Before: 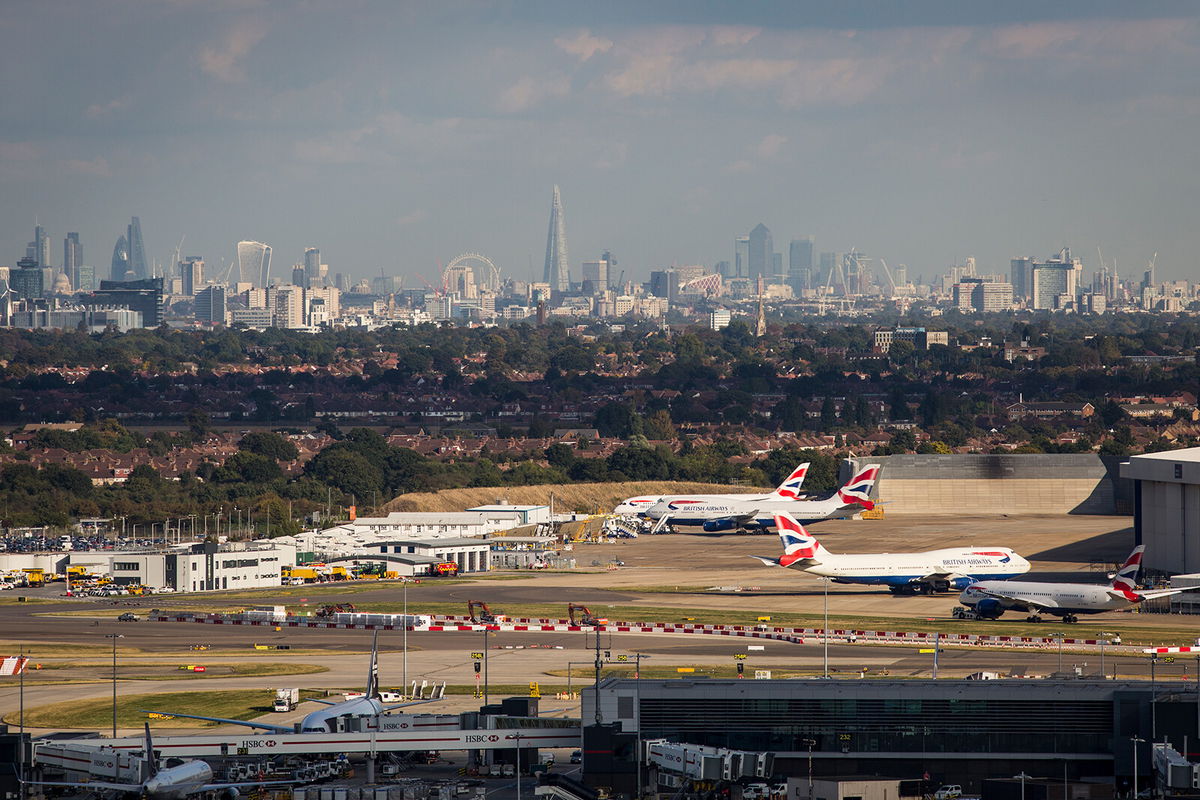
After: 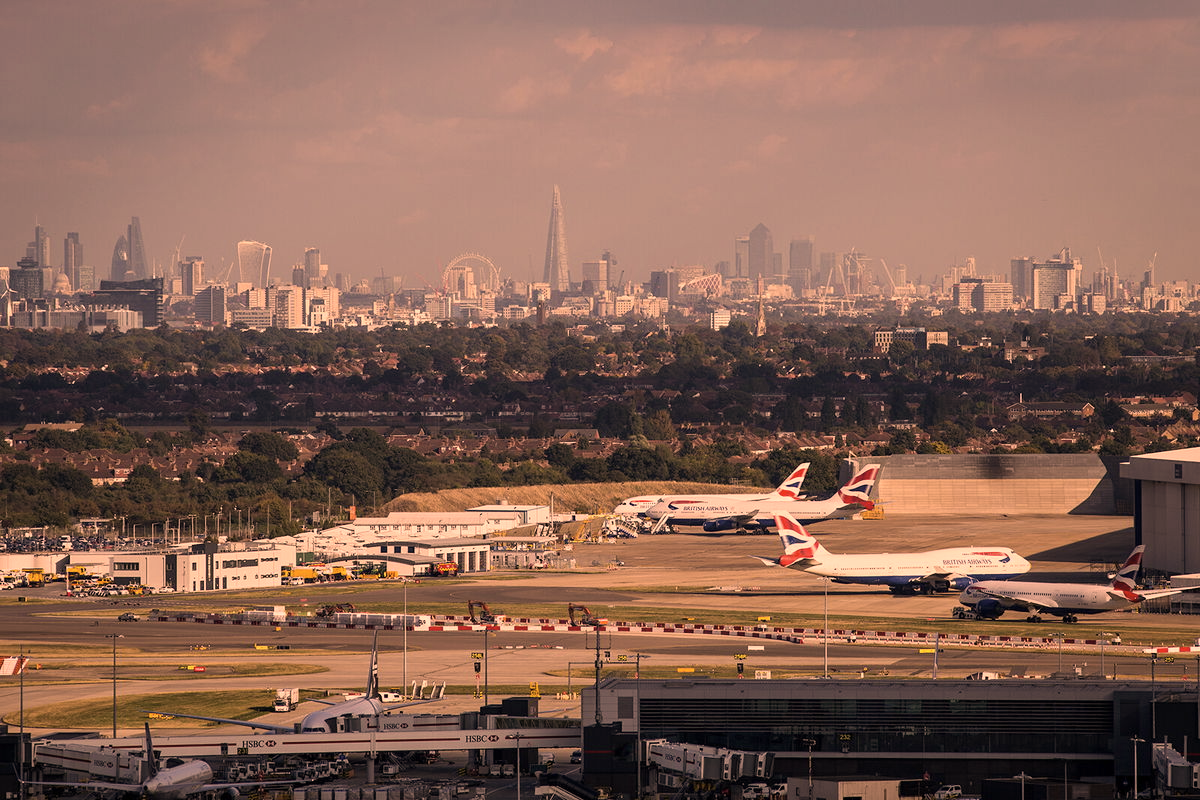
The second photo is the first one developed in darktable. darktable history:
color correction: highlights a* 39.94, highlights b* 39.87, saturation 0.689
